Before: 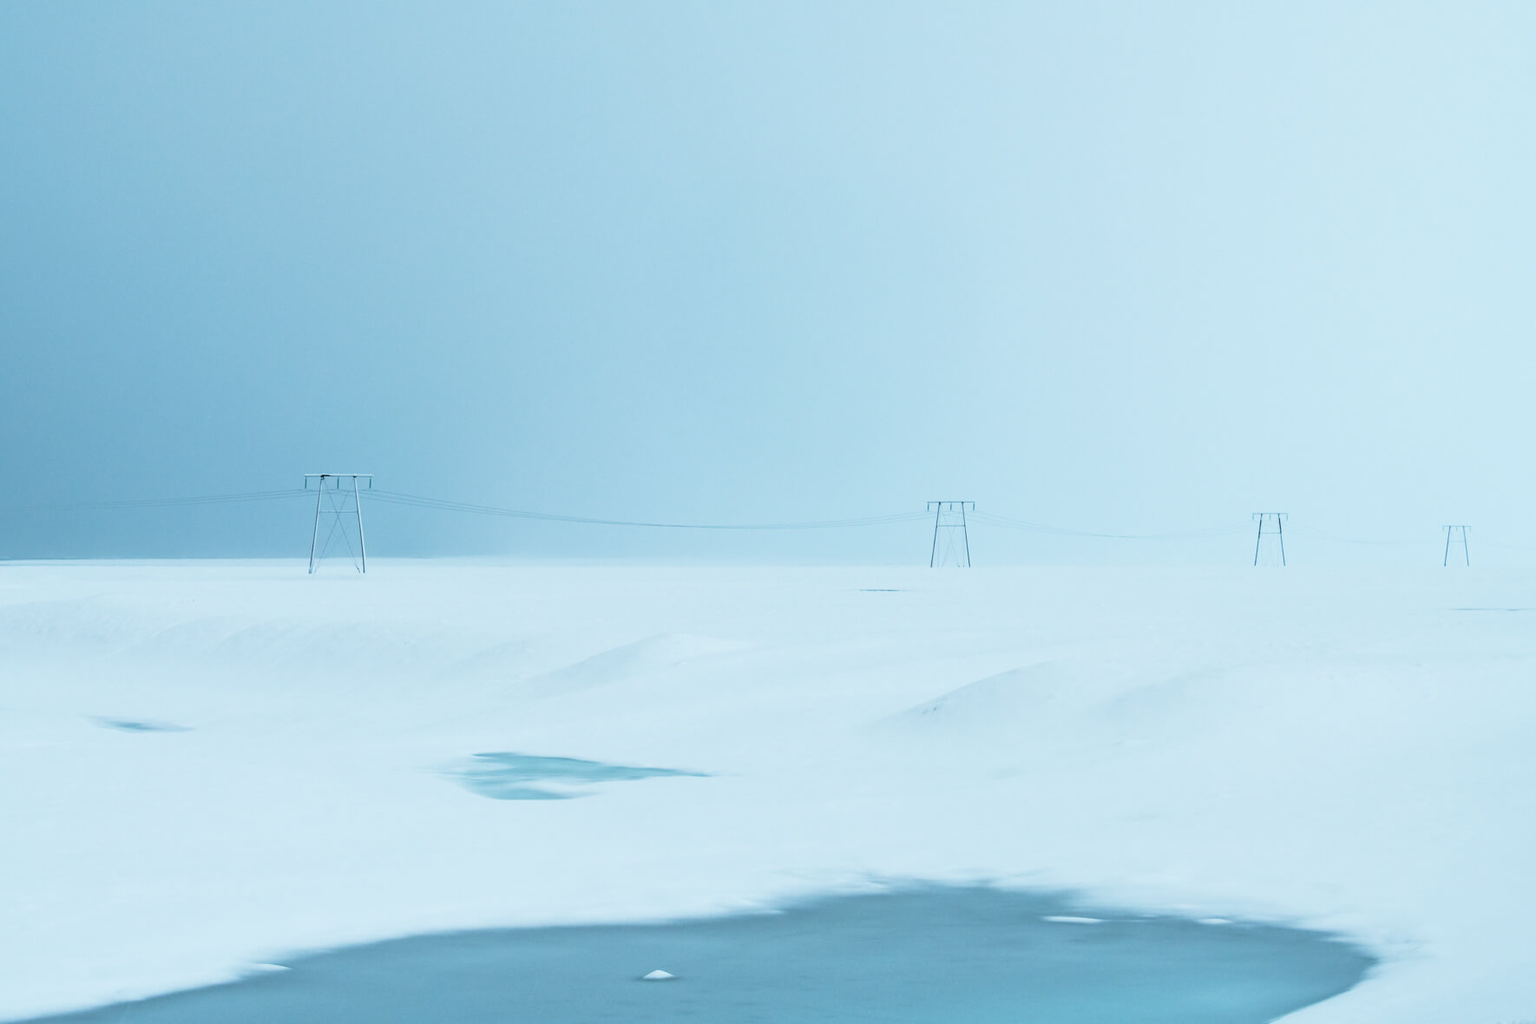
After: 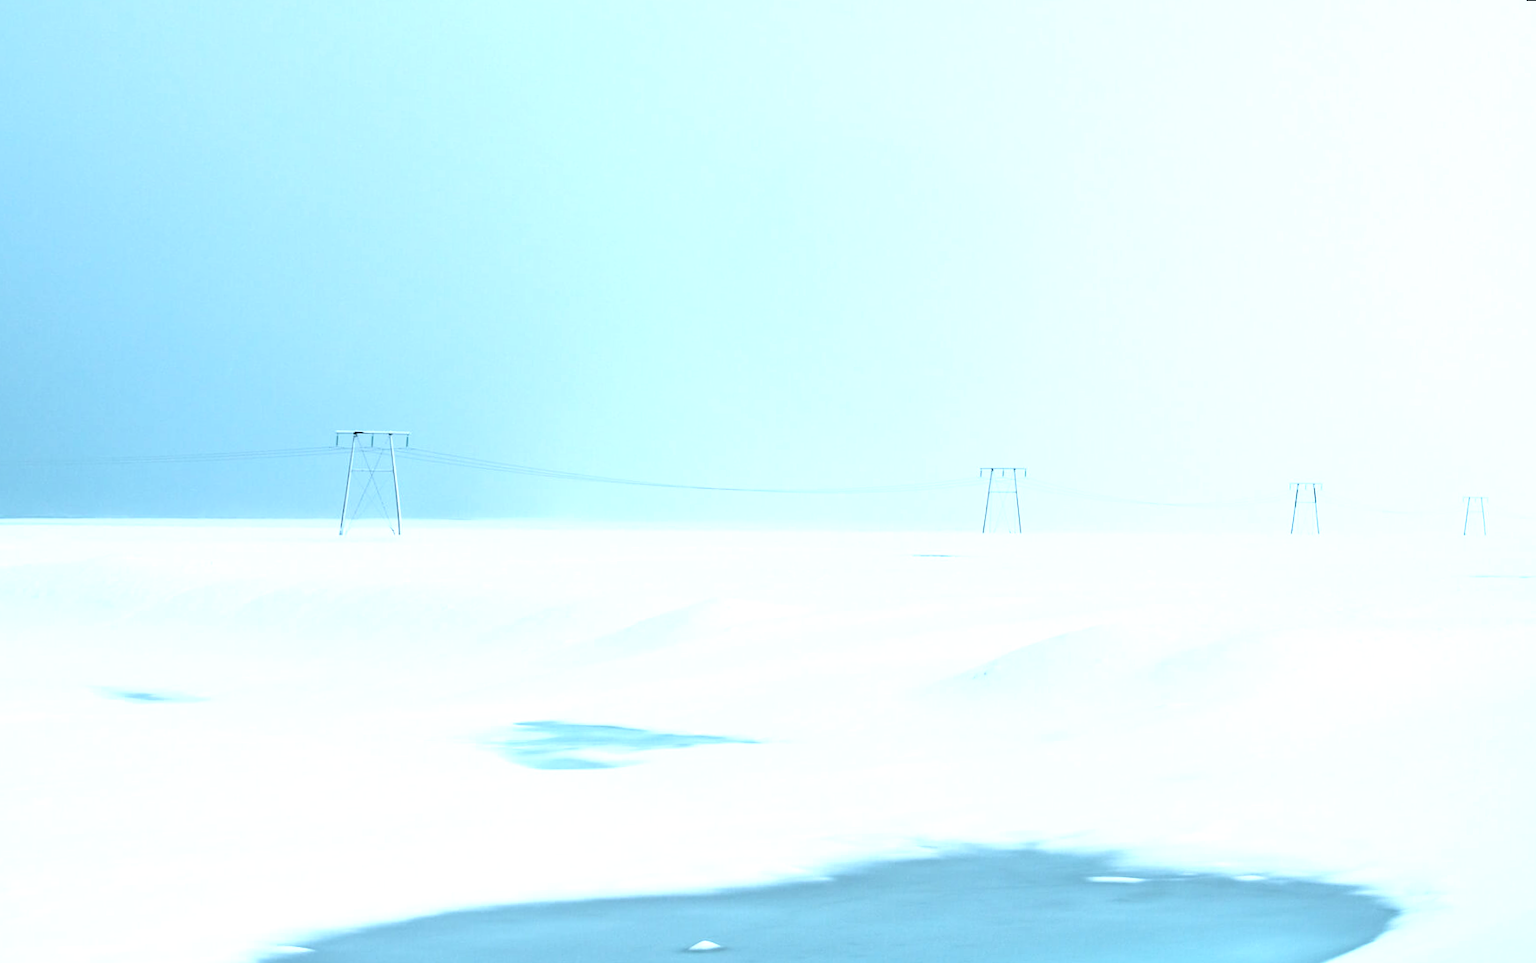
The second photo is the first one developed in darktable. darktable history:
rotate and perspective: rotation 0.679°, lens shift (horizontal) 0.136, crop left 0.009, crop right 0.991, crop top 0.078, crop bottom 0.95
exposure: black level correction 0, exposure 0.7 EV, compensate exposure bias true, compensate highlight preservation false
